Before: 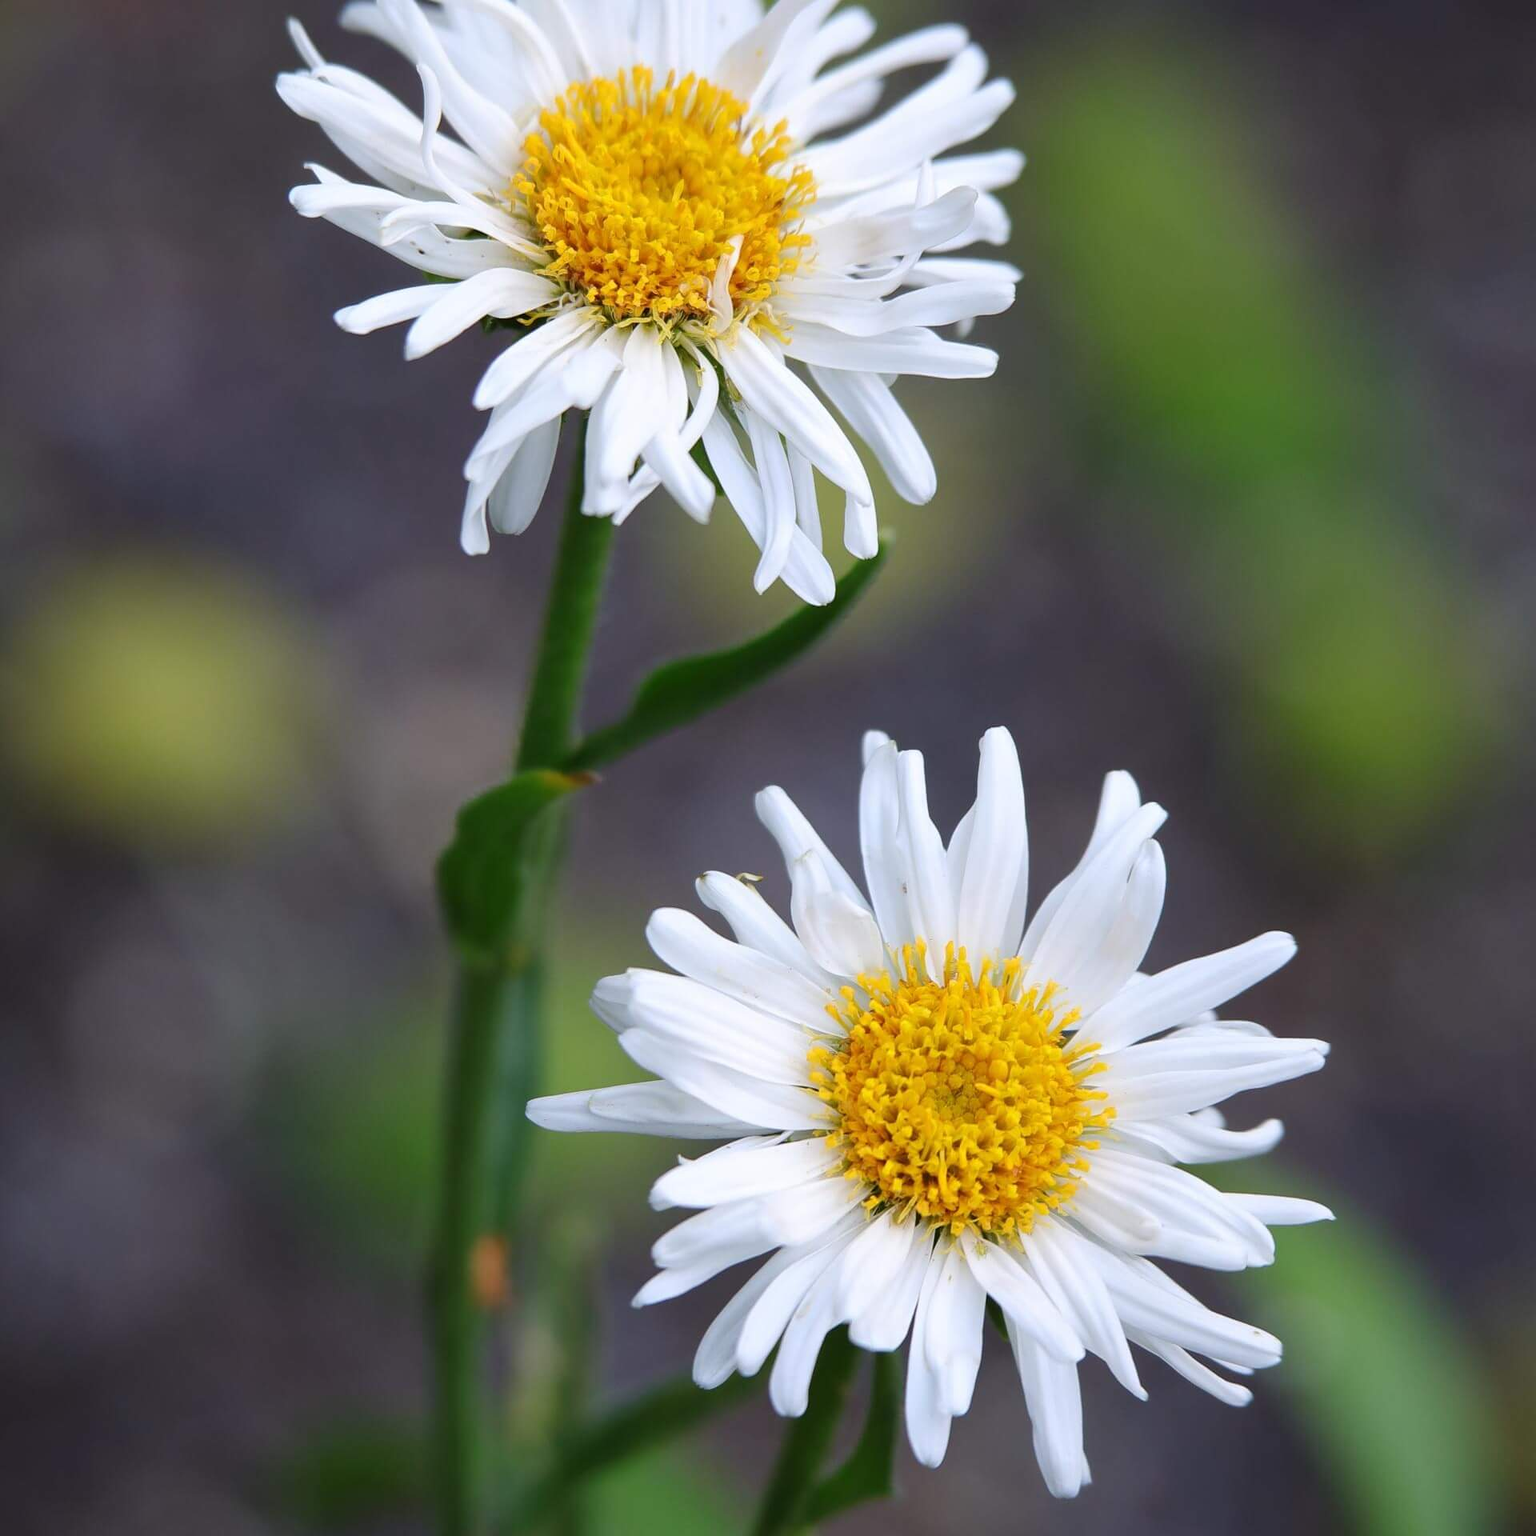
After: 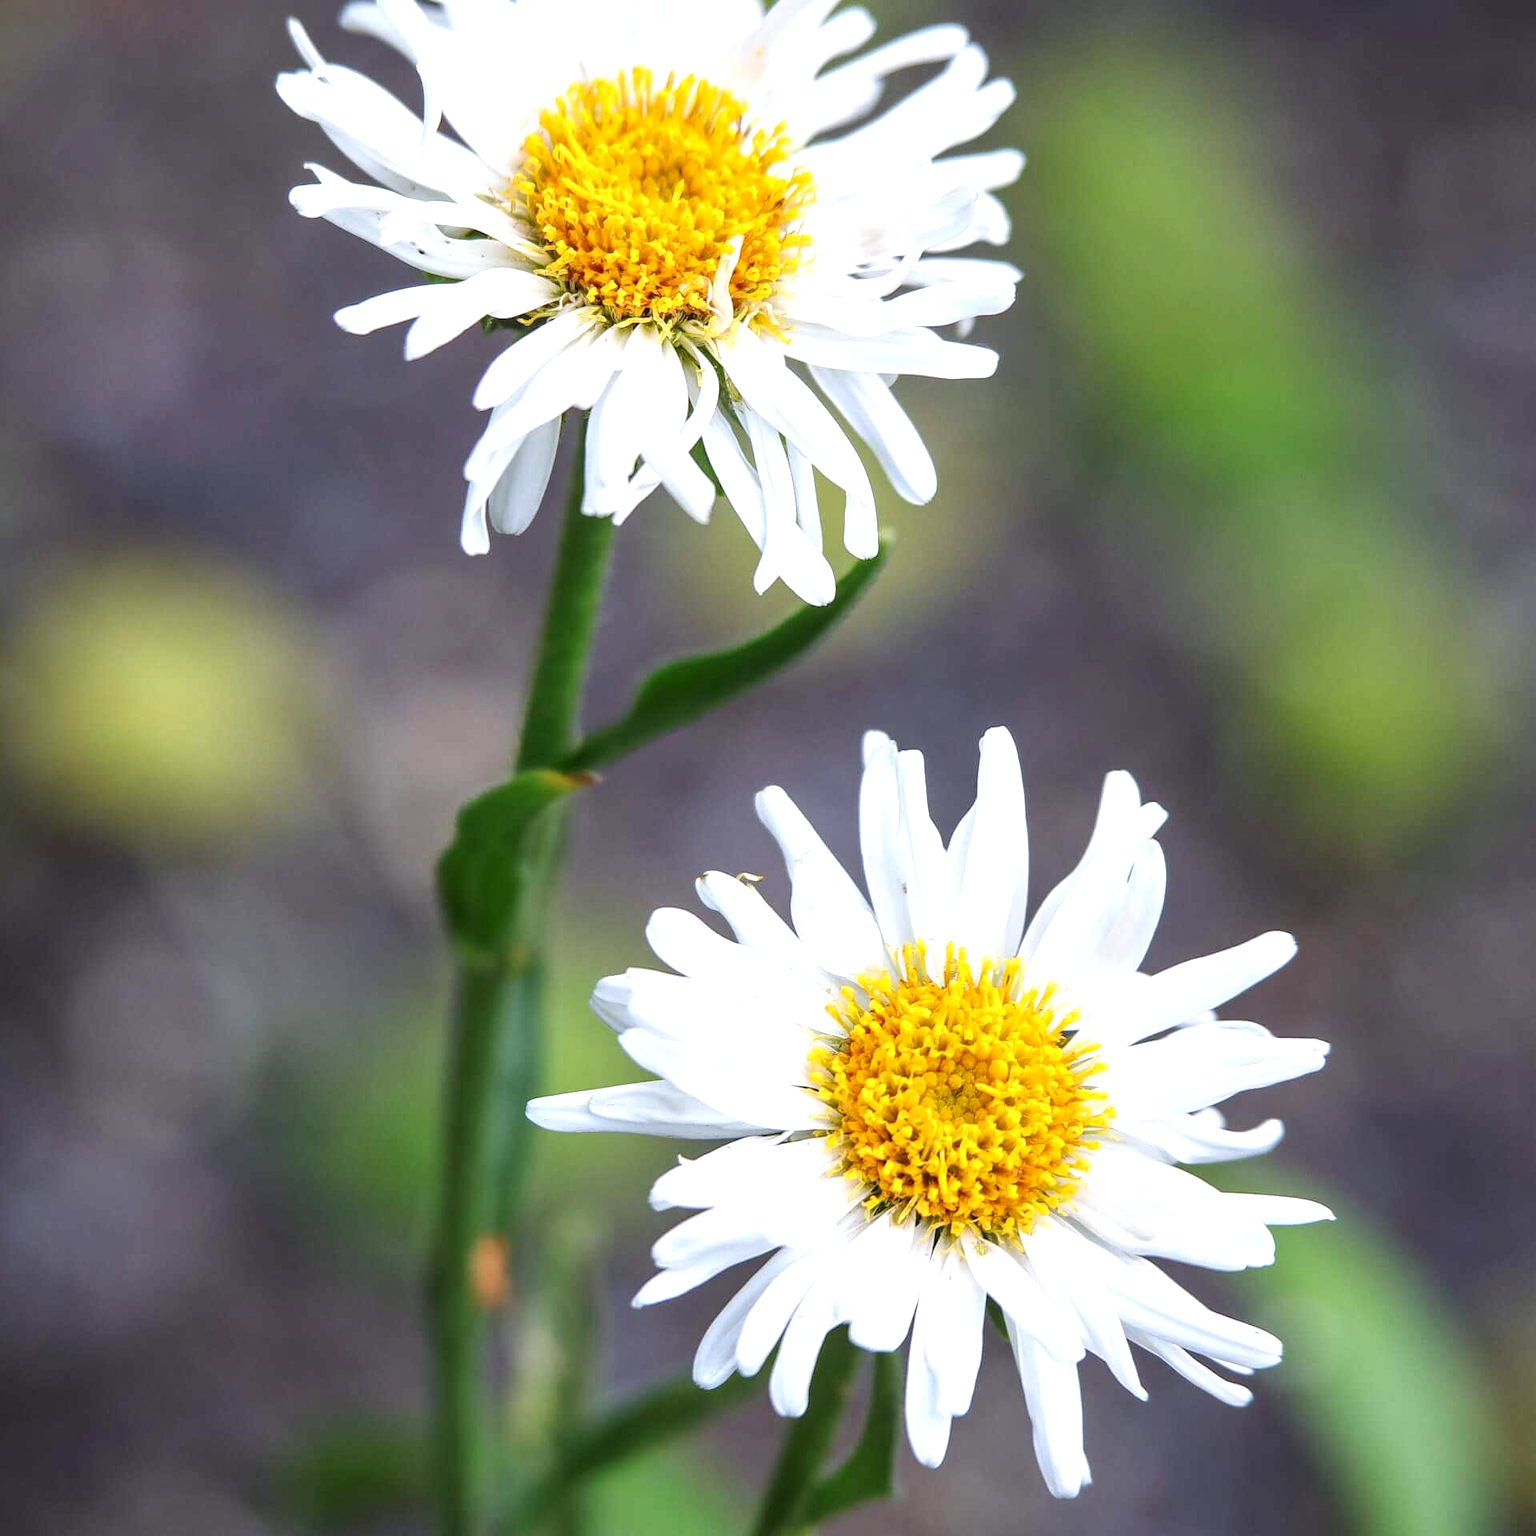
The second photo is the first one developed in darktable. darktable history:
exposure: black level correction 0, exposure 0.697 EV, compensate highlight preservation false
local contrast: detail 130%
